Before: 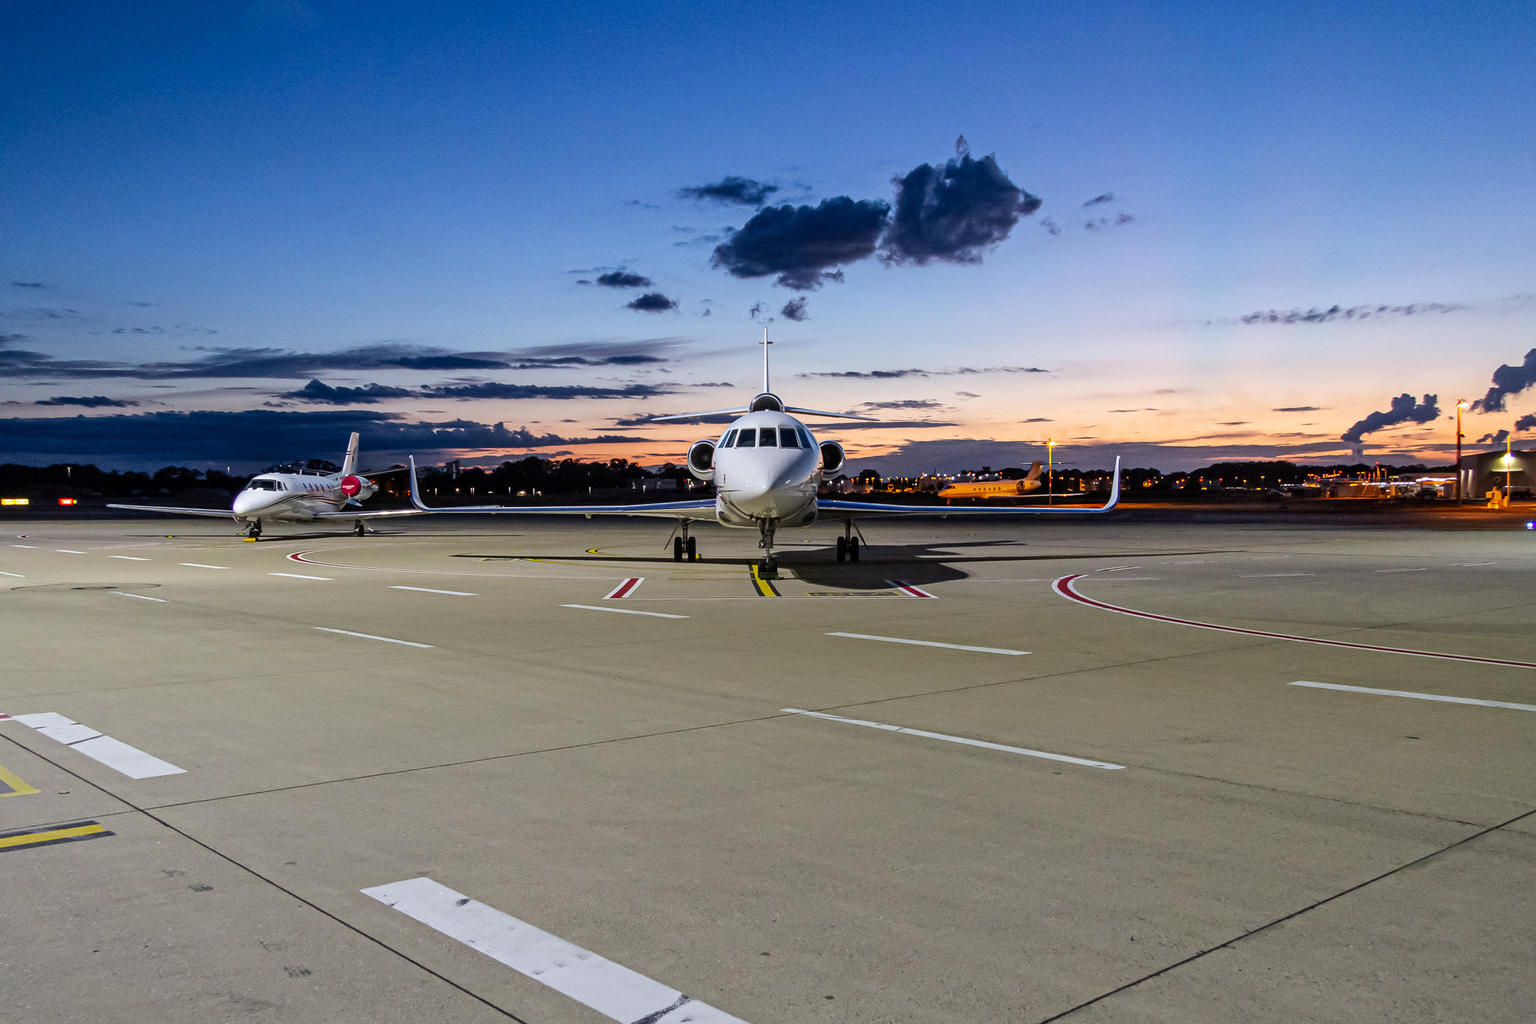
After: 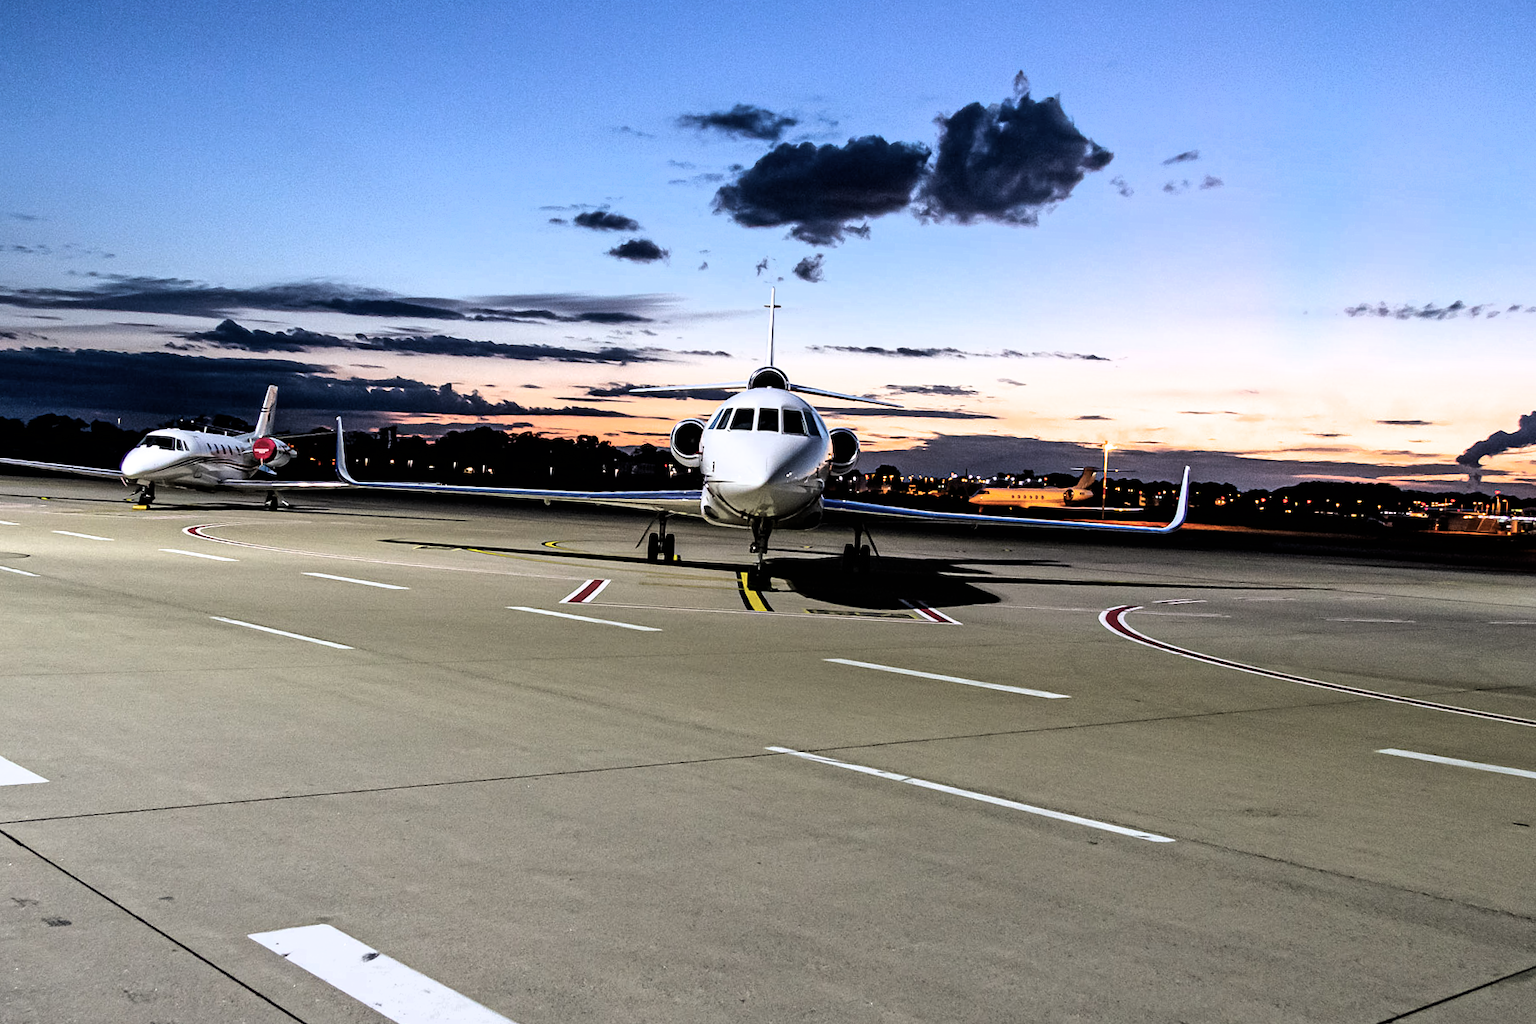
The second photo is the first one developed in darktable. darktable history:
filmic rgb: black relative exposure -8.2 EV, white relative exposure 2.2 EV, threshold 3 EV, hardness 7.11, latitude 85.74%, contrast 1.696, highlights saturation mix -4%, shadows ↔ highlights balance -2.69%, color science v5 (2021), contrast in shadows safe, contrast in highlights safe, enable highlight reconstruction true
crop and rotate: angle -3.27°, left 5.211%, top 5.211%, right 4.607%, bottom 4.607%
